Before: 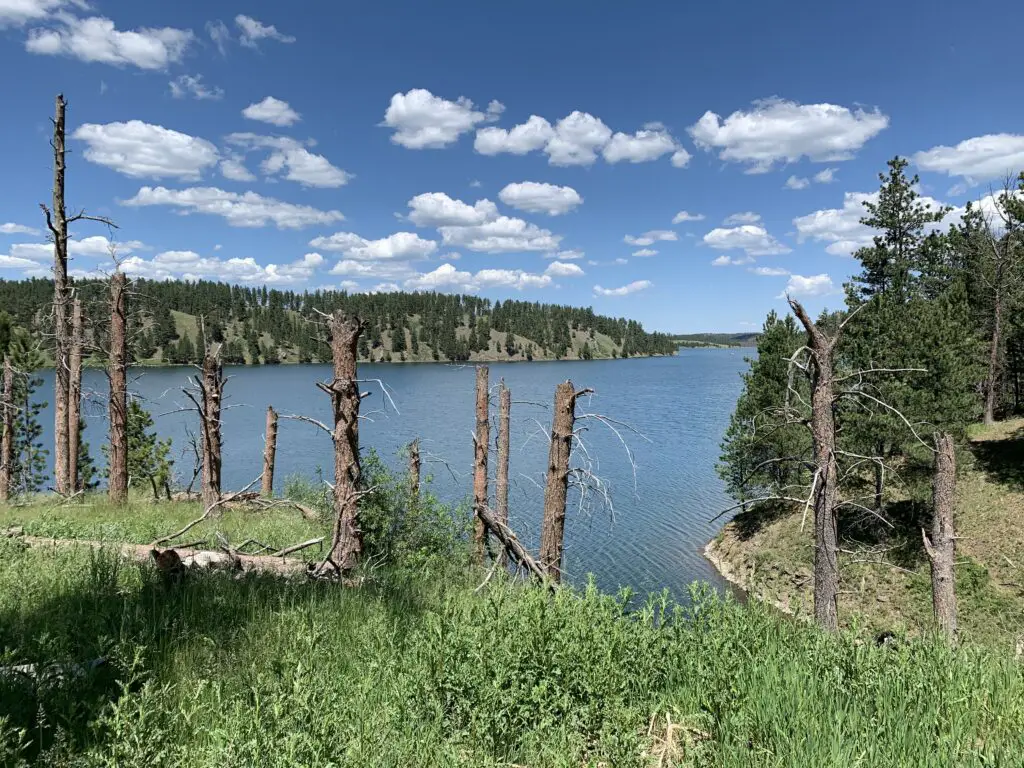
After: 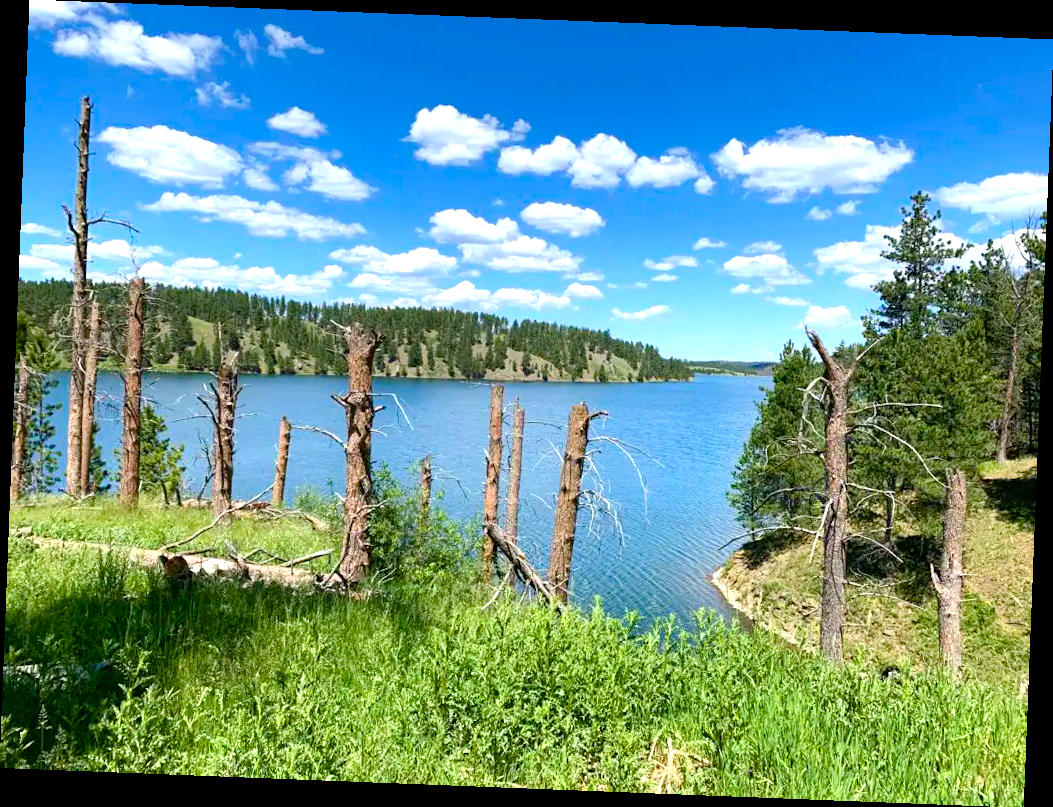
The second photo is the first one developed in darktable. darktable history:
crop and rotate: angle -2.24°
exposure: exposure 0.745 EV, compensate exposure bias true, compensate highlight preservation false
color balance rgb: perceptual saturation grading › global saturation 20%, perceptual saturation grading › highlights -25.147%, perceptual saturation grading › shadows 26.193%, global vibrance 59.825%
